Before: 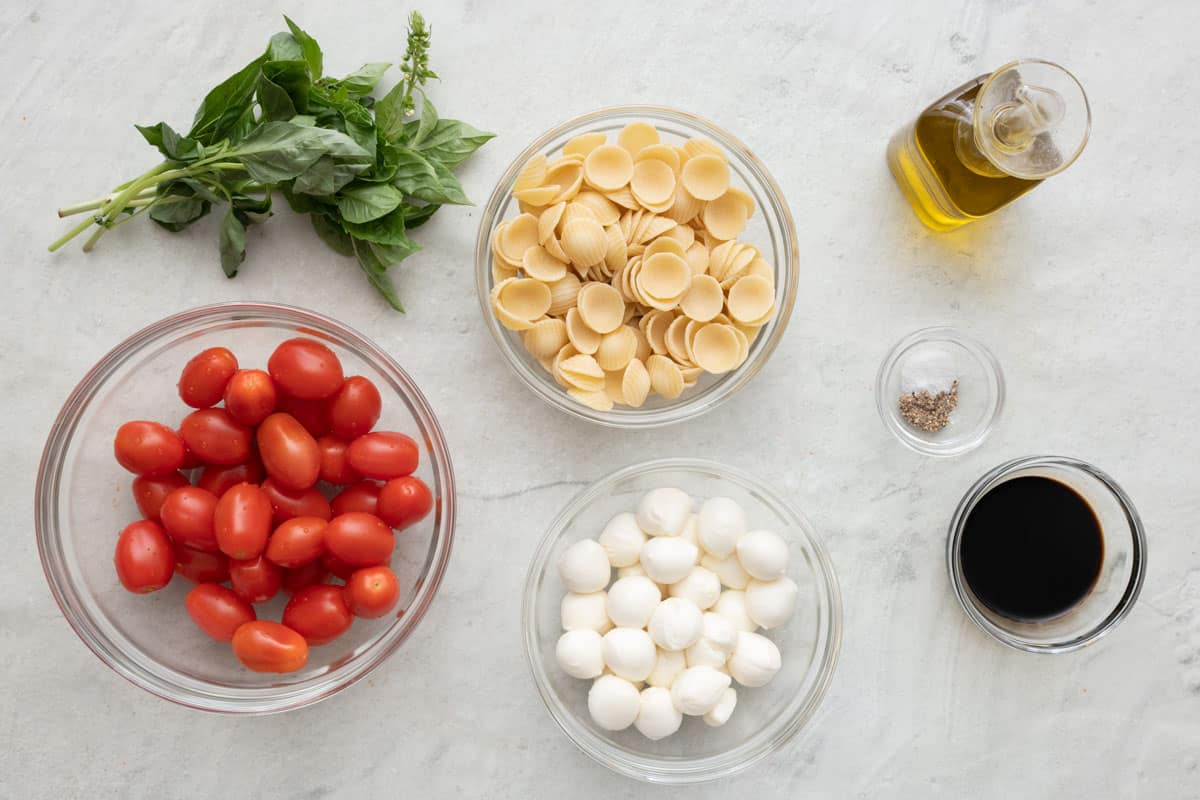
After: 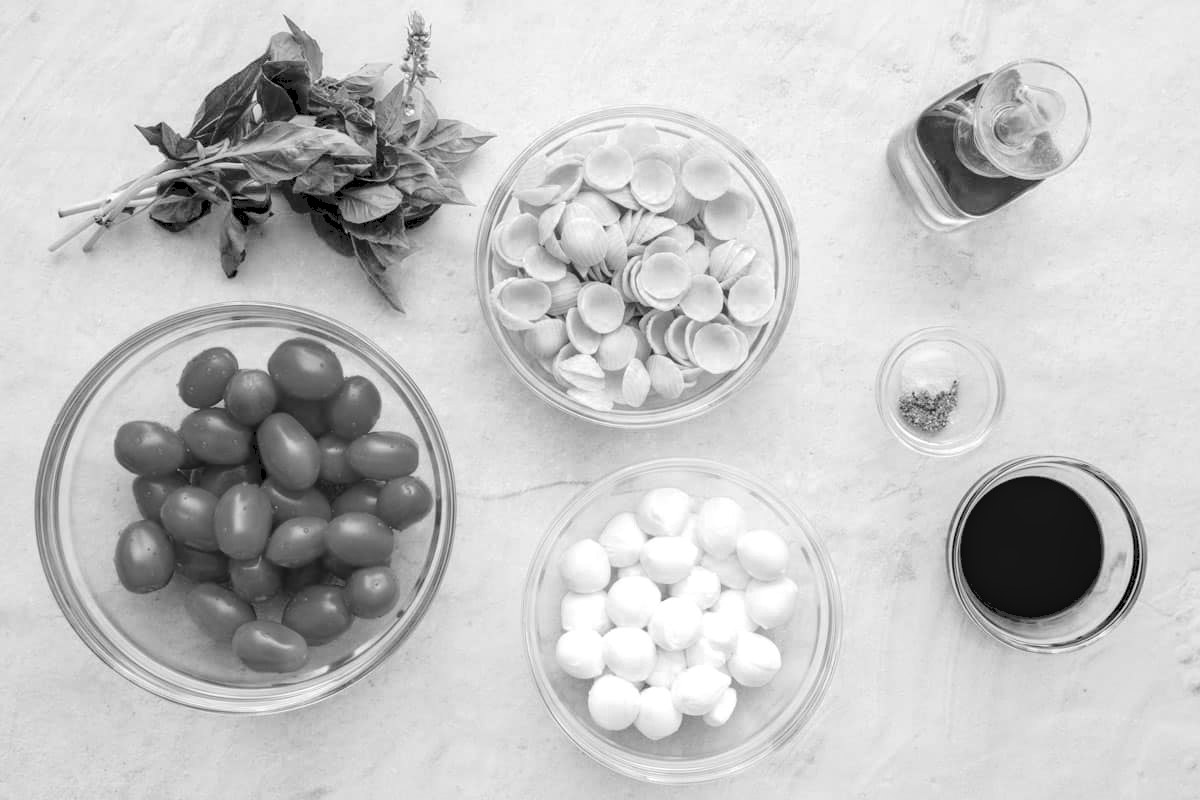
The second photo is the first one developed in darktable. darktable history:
exposure: black level correction 0.001, exposure -0.125 EV, compensate exposure bias true, compensate highlight preservation false
rgb levels: levels [[0.01, 0.419, 0.839], [0, 0.5, 1], [0, 0.5, 1]]
color zones: curves: ch0 [(0.002, 0.593) (0.143, 0.417) (0.285, 0.541) (0.455, 0.289) (0.608, 0.327) (0.727, 0.283) (0.869, 0.571) (1, 0.603)]; ch1 [(0, 0) (0.143, 0) (0.286, 0) (0.429, 0) (0.571, 0) (0.714, 0) (0.857, 0)]
local contrast: on, module defaults
tone curve: curves: ch0 [(0, 0) (0.003, 0.139) (0.011, 0.14) (0.025, 0.138) (0.044, 0.14) (0.069, 0.149) (0.1, 0.161) (0.136, 0.179) (0.177, 0.203) (0.224, 0.245) (0.277, 0.302) (0.335, 0.382) (0.399, 0.461) (0.468, 0.546) (0.543, 0.614) (0.623, 0.687) (0.709, 0.758) (0.801, 0.84) (0.898, 0.912) (1, 1)], preserve colors none
